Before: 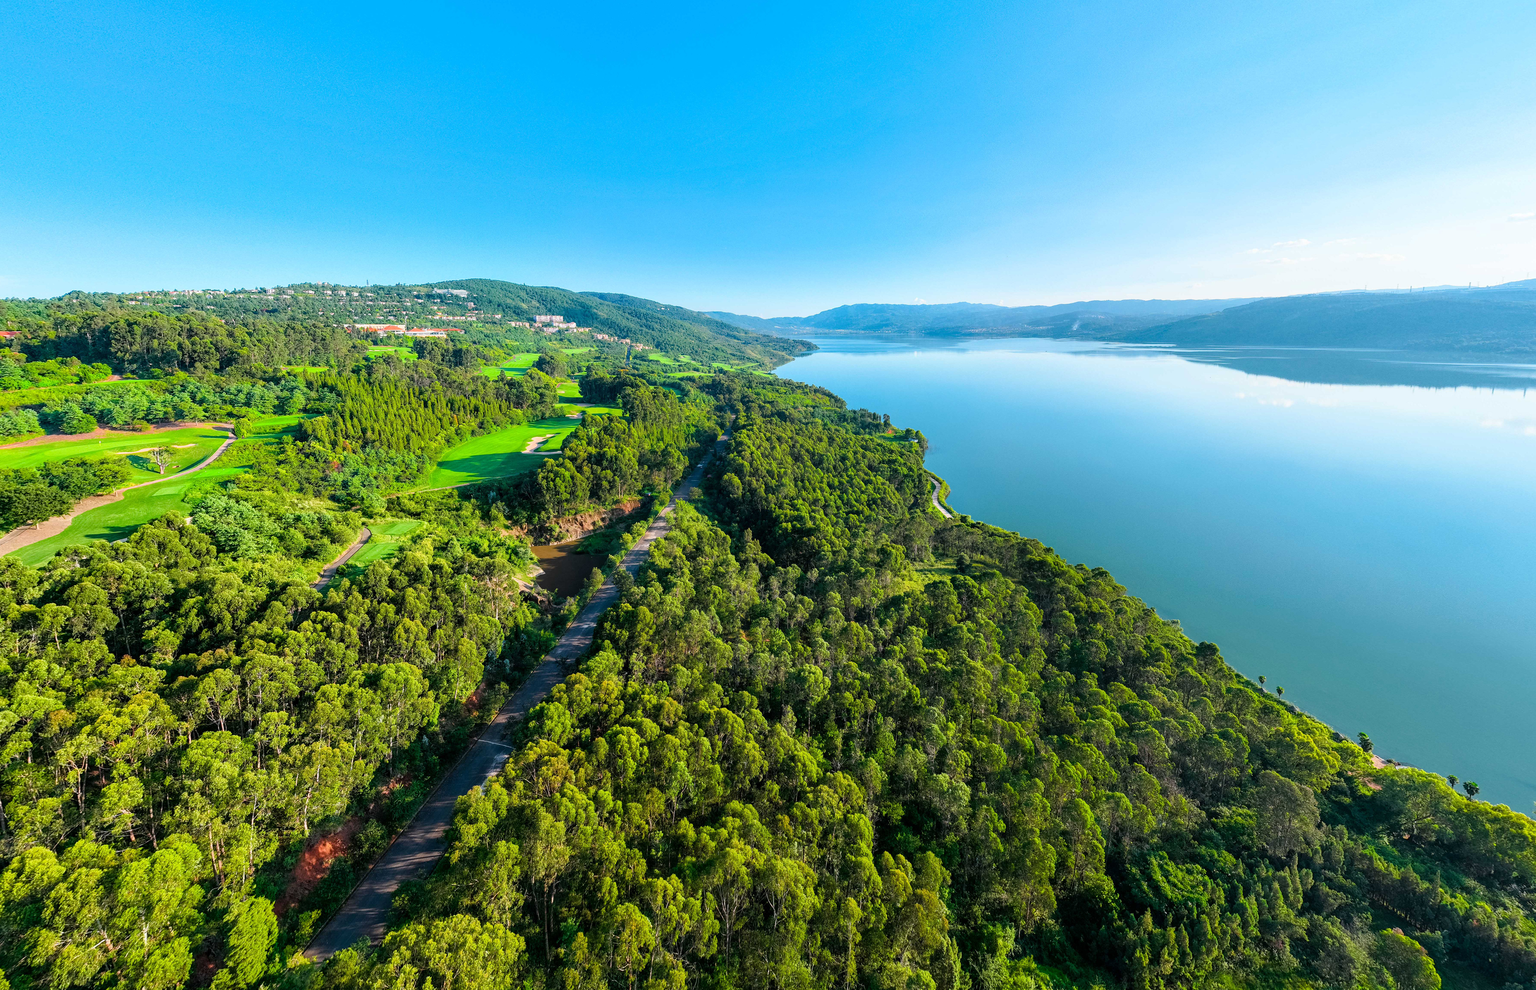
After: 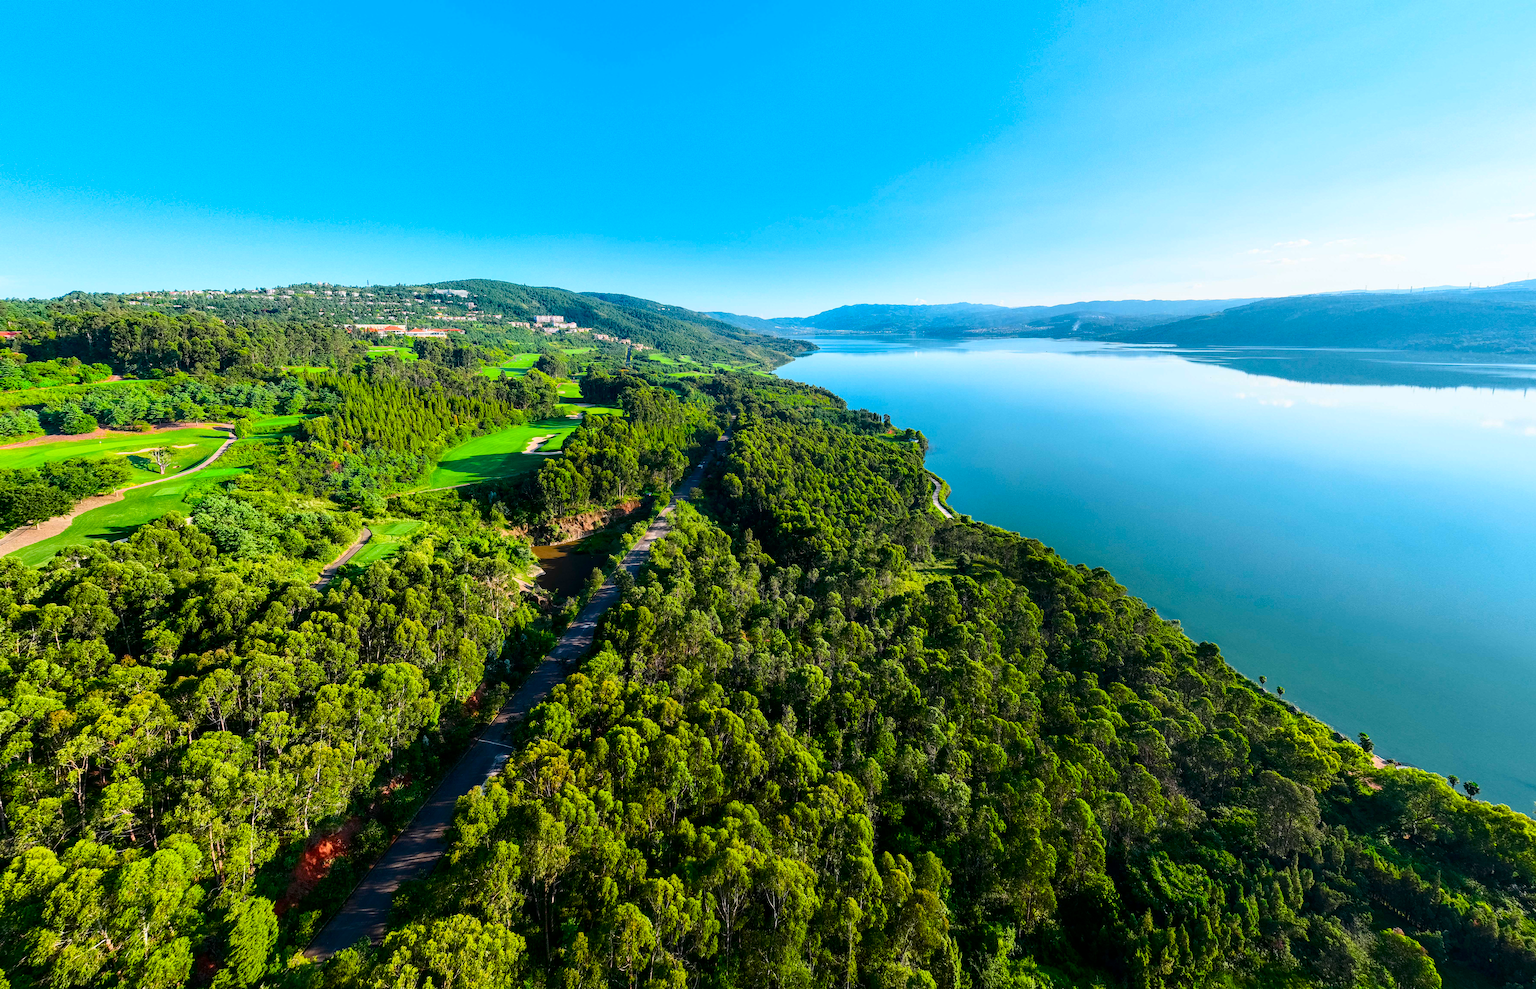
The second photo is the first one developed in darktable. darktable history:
color zones: curves: ch0 [(0.25, 0.5) (0.428, 0.473) (0.75, 0.5)]; ch1 [(0.243, 0.479) (0.398, 0.452) (0.75, 0.5)]
contrast brightness saturation: contrast 0.189, brightness -0.112, saturation 0.208
